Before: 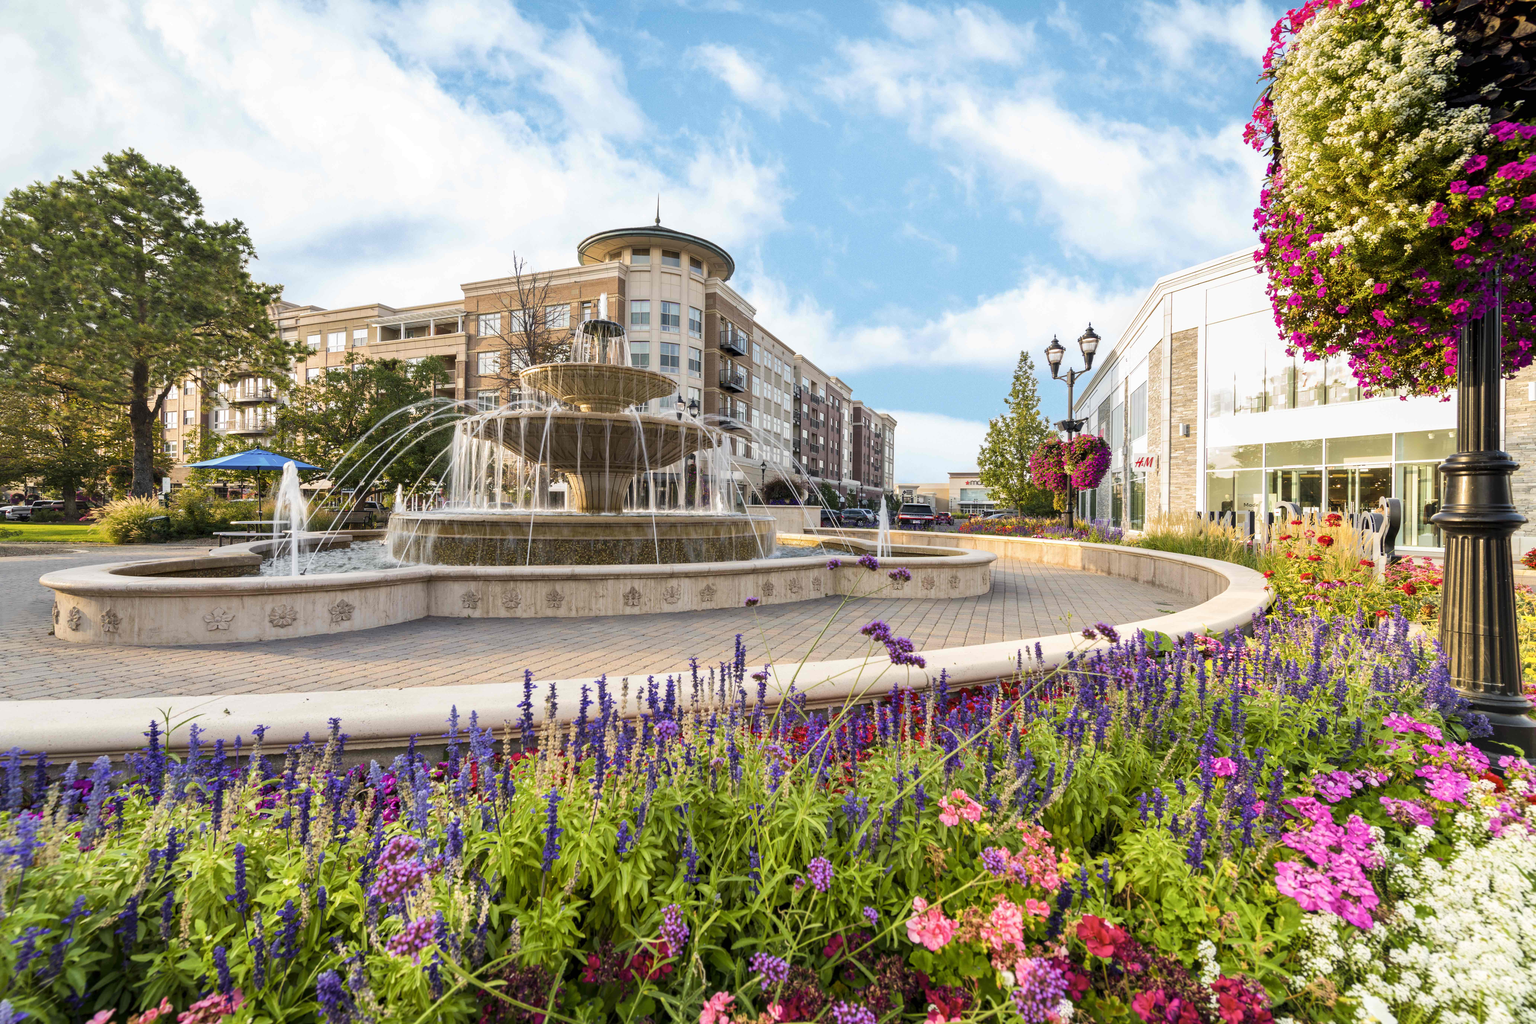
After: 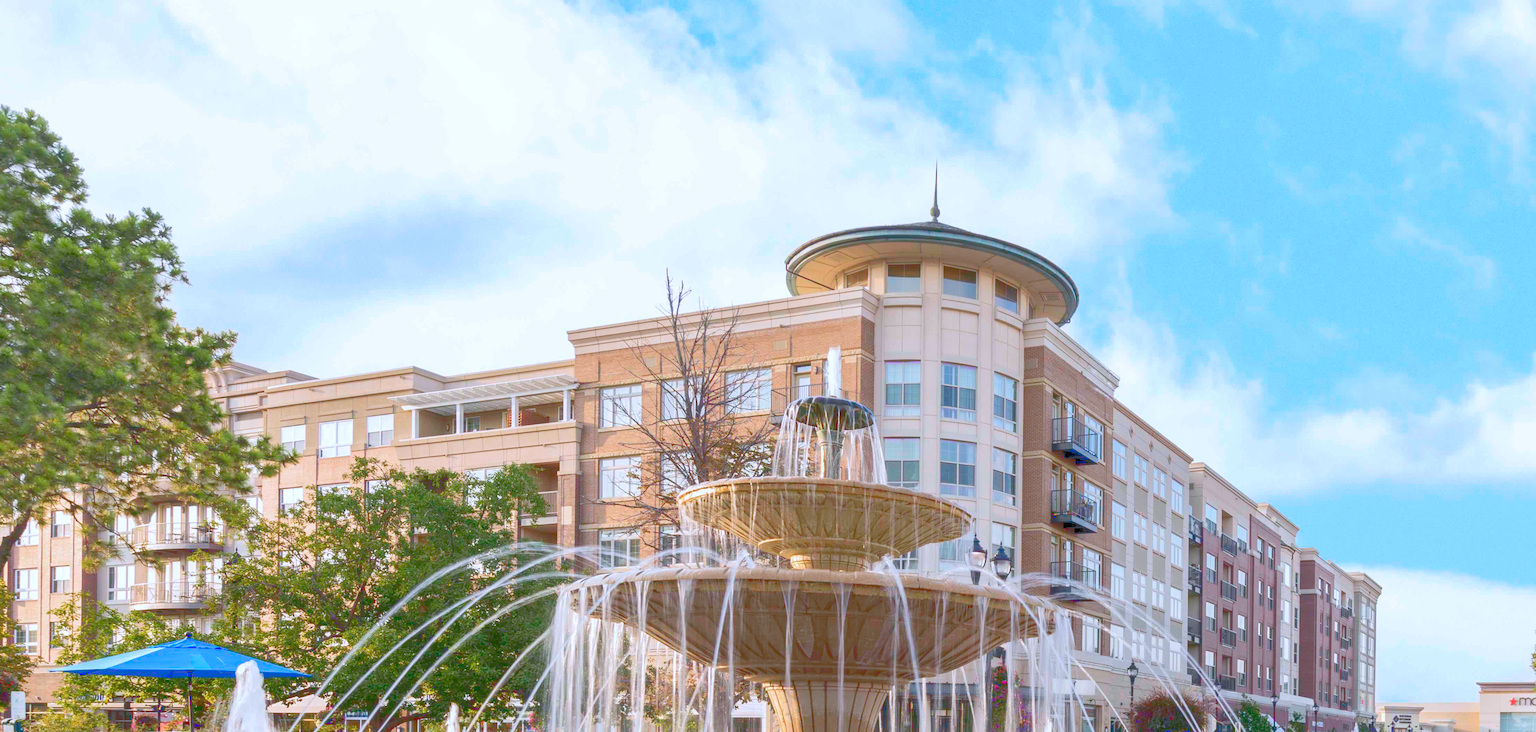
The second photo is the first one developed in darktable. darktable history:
crop: left 10.216%, top 10.48%, right 36.211%, bottom 51.22%
color calibration: illuminant as shot in camera, x 0.37, y 0.382, temperature 4314.4 K
tone curve: curves: ch0 [(0, 0) (0.003, 0.238) (0.011, 0.238) (0.025, 0.242) (0.044, 0.256) (0.069, 0.277) (0.1, 0.294) (0.136, 0.315) (0.177, 0.345) (0.224, 0.379) (0.277, 0.419) (0.335, 0.463) (0.399, 0.511) (0.468, 0.566) (0.543, 0.627) (0.623, 0.687) (0.709, 0.75) (0.801, 0.824) (0.898, 0.89) (1, 1)], color space Lab, linked channels, preserve colors none
